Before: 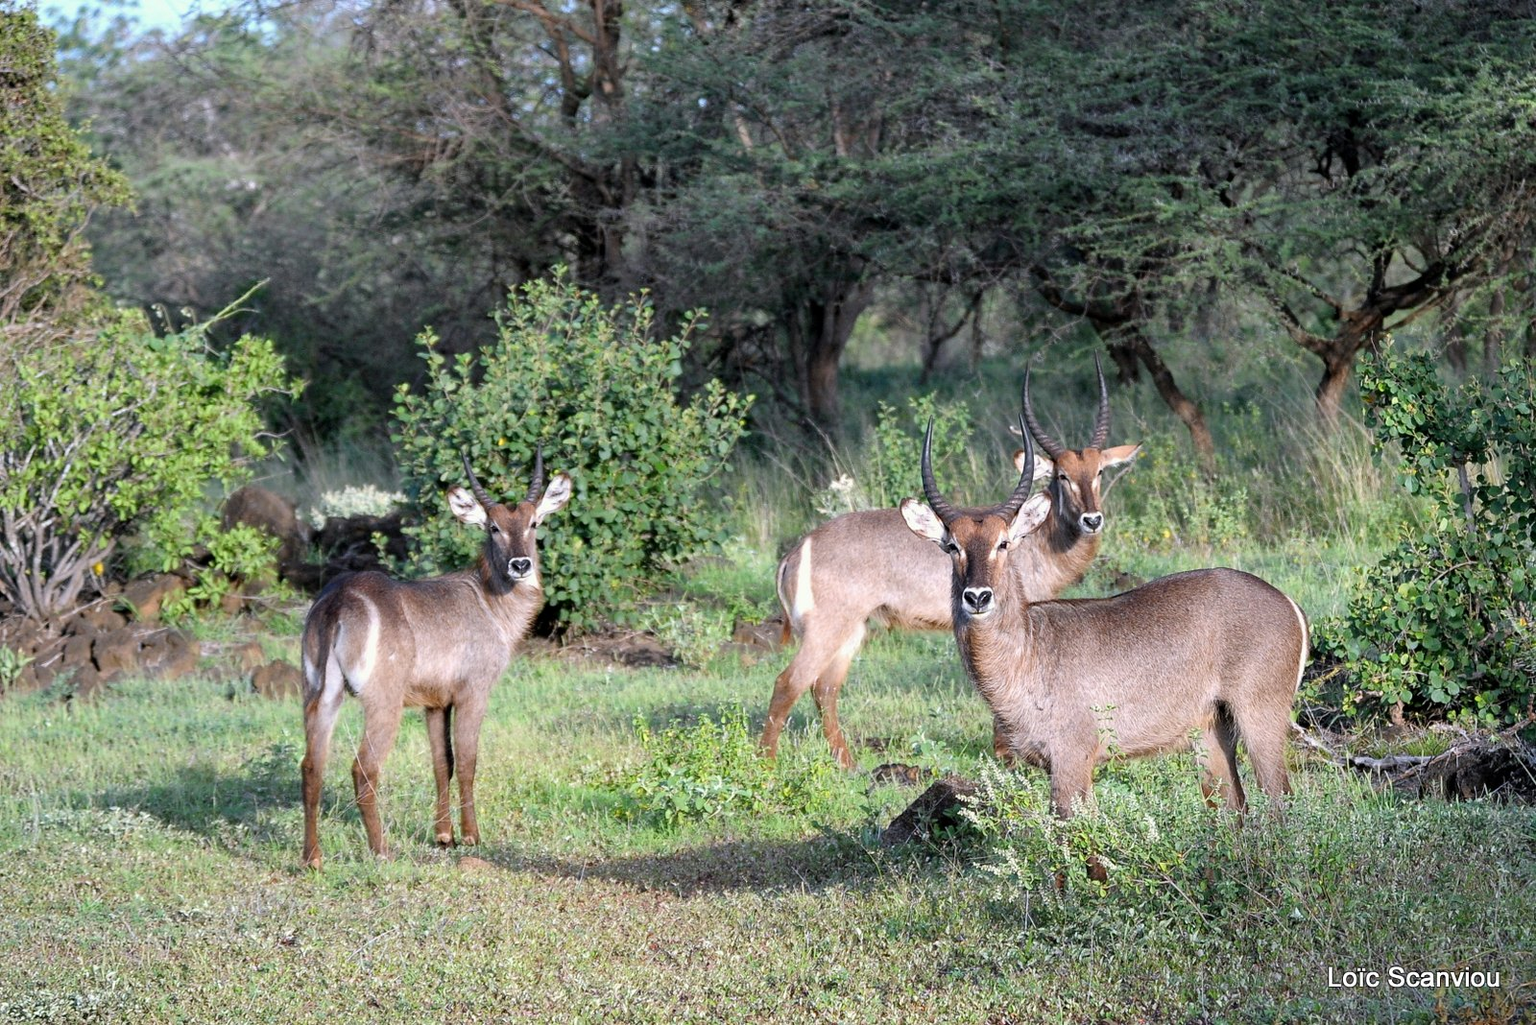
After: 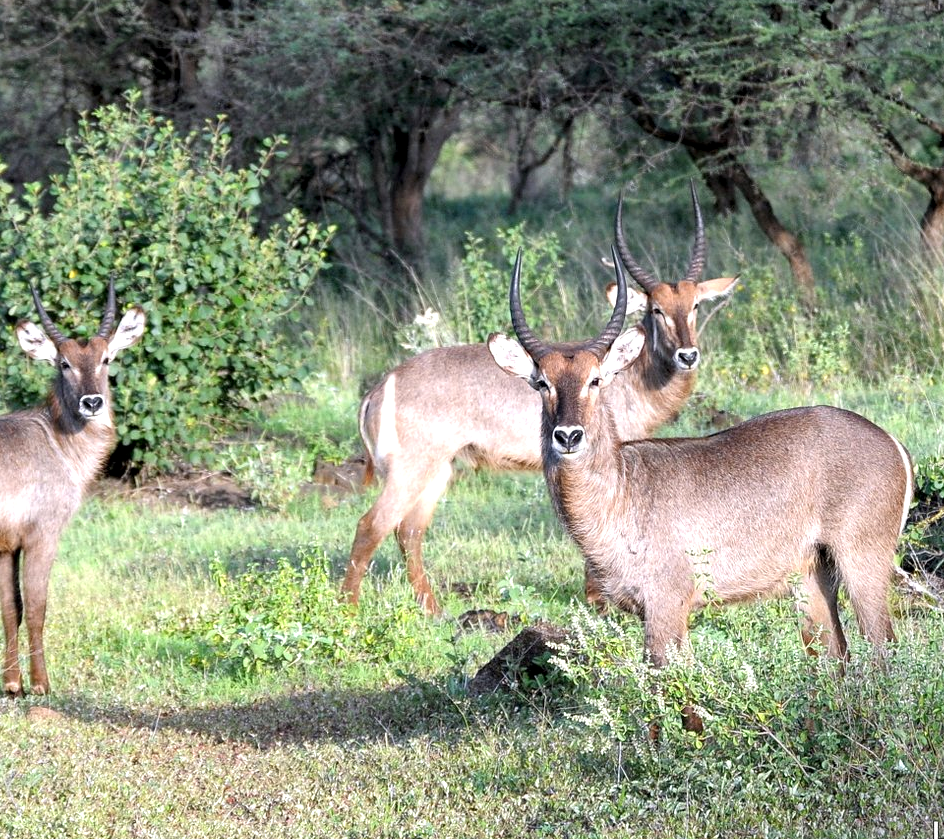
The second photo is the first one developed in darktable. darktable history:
crop and rotate: left 28.167%, top 17.459%, right 12.787%, bottom 3.919%
local contrast: highlights 106%, shadows 103%, detail 119%, midtone range 0.2
exposure: exposure 0.462 EV, compensate highlight preservation false
